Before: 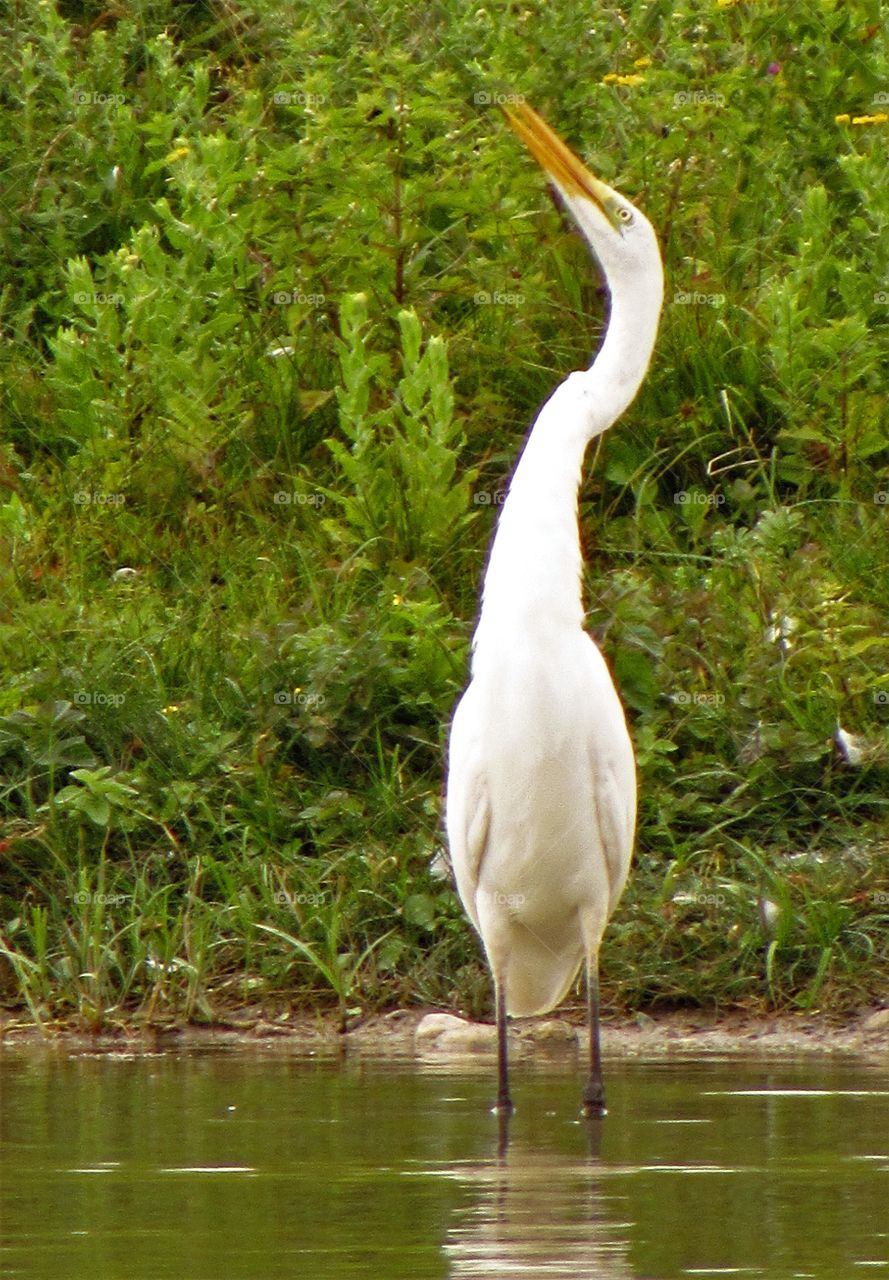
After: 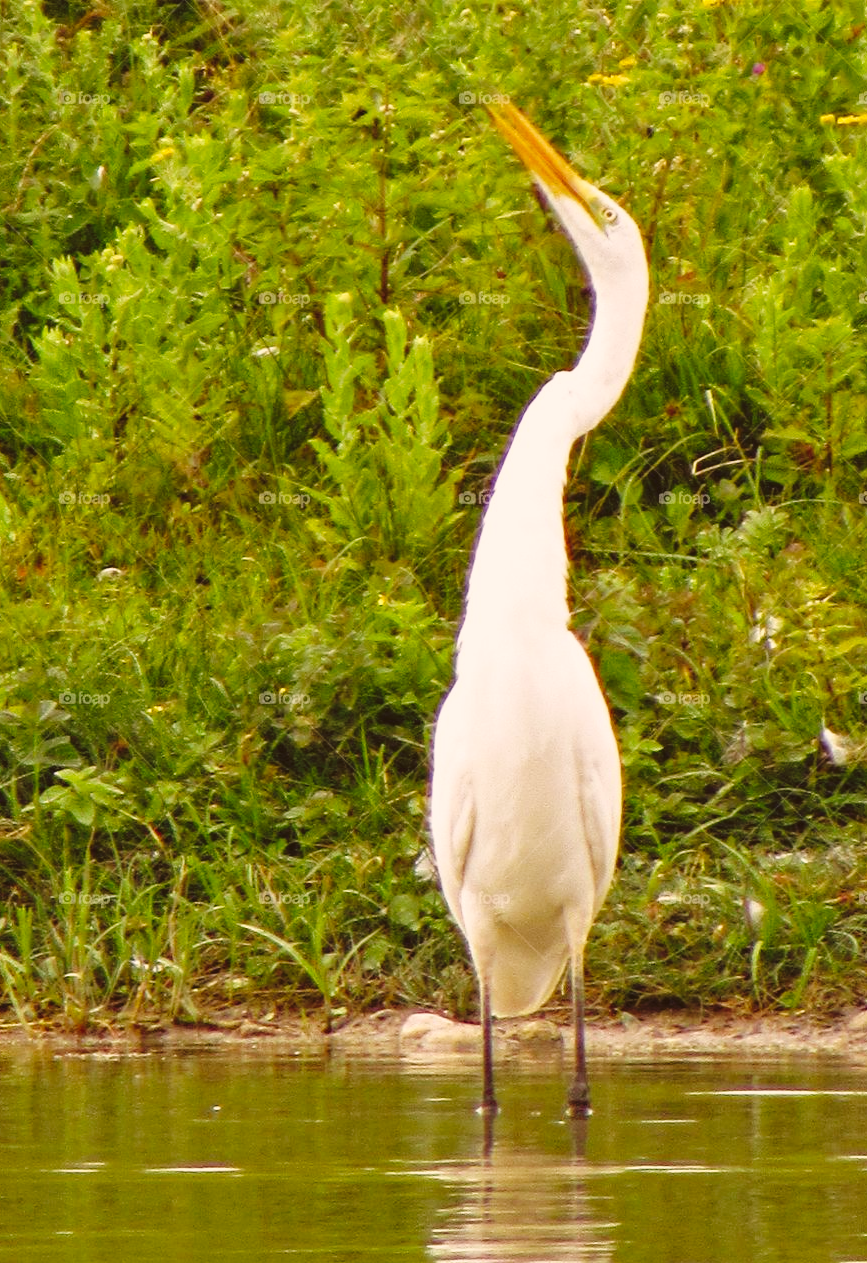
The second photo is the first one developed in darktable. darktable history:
tone curve: curves: ch0 [(0, 0) (0.003, 0.04) (0.011, 0.04) (0.025, 0.043) (0.044, 0.049) (0.069, 0.066) (0.1, 0.095) (0.136, 0.121) (0.177, 0.154) (0.224, 0.211) (0.277, 0.281) (0.335, 0.358) (0.399, 0.452) (0.468, 0.54) (0.543, 0.628) (0.623, 0.721) (0.709, 0.801) (0.801, 0.883) (0.898, 0.948) (1, 1)], preserve colors none
crop and rotate: left 1.774%, right 0.633%, bottom 1.28%
color correction: highlights a* 6.27, highlights b* 8.19, shadows a* 5.94, shadows b* 7.23, saturation 0.9
contrast brightness saturation: contrast -0.1, brightness 0.05, saturation 0.08
